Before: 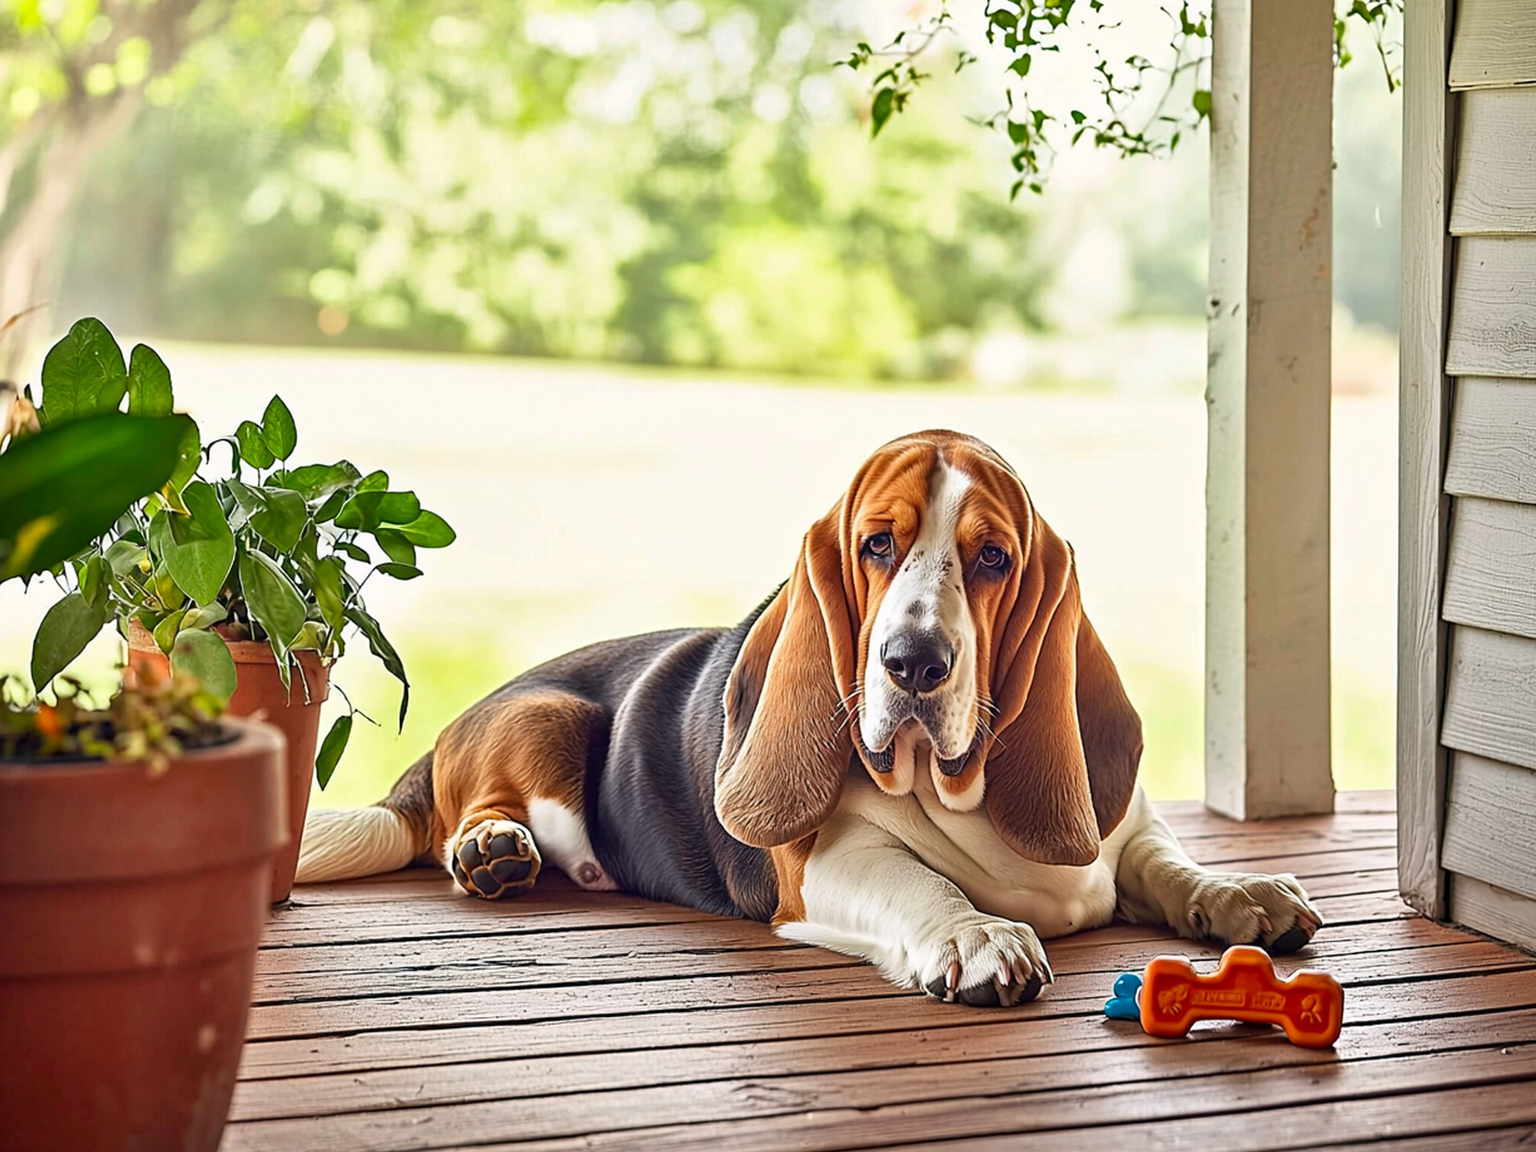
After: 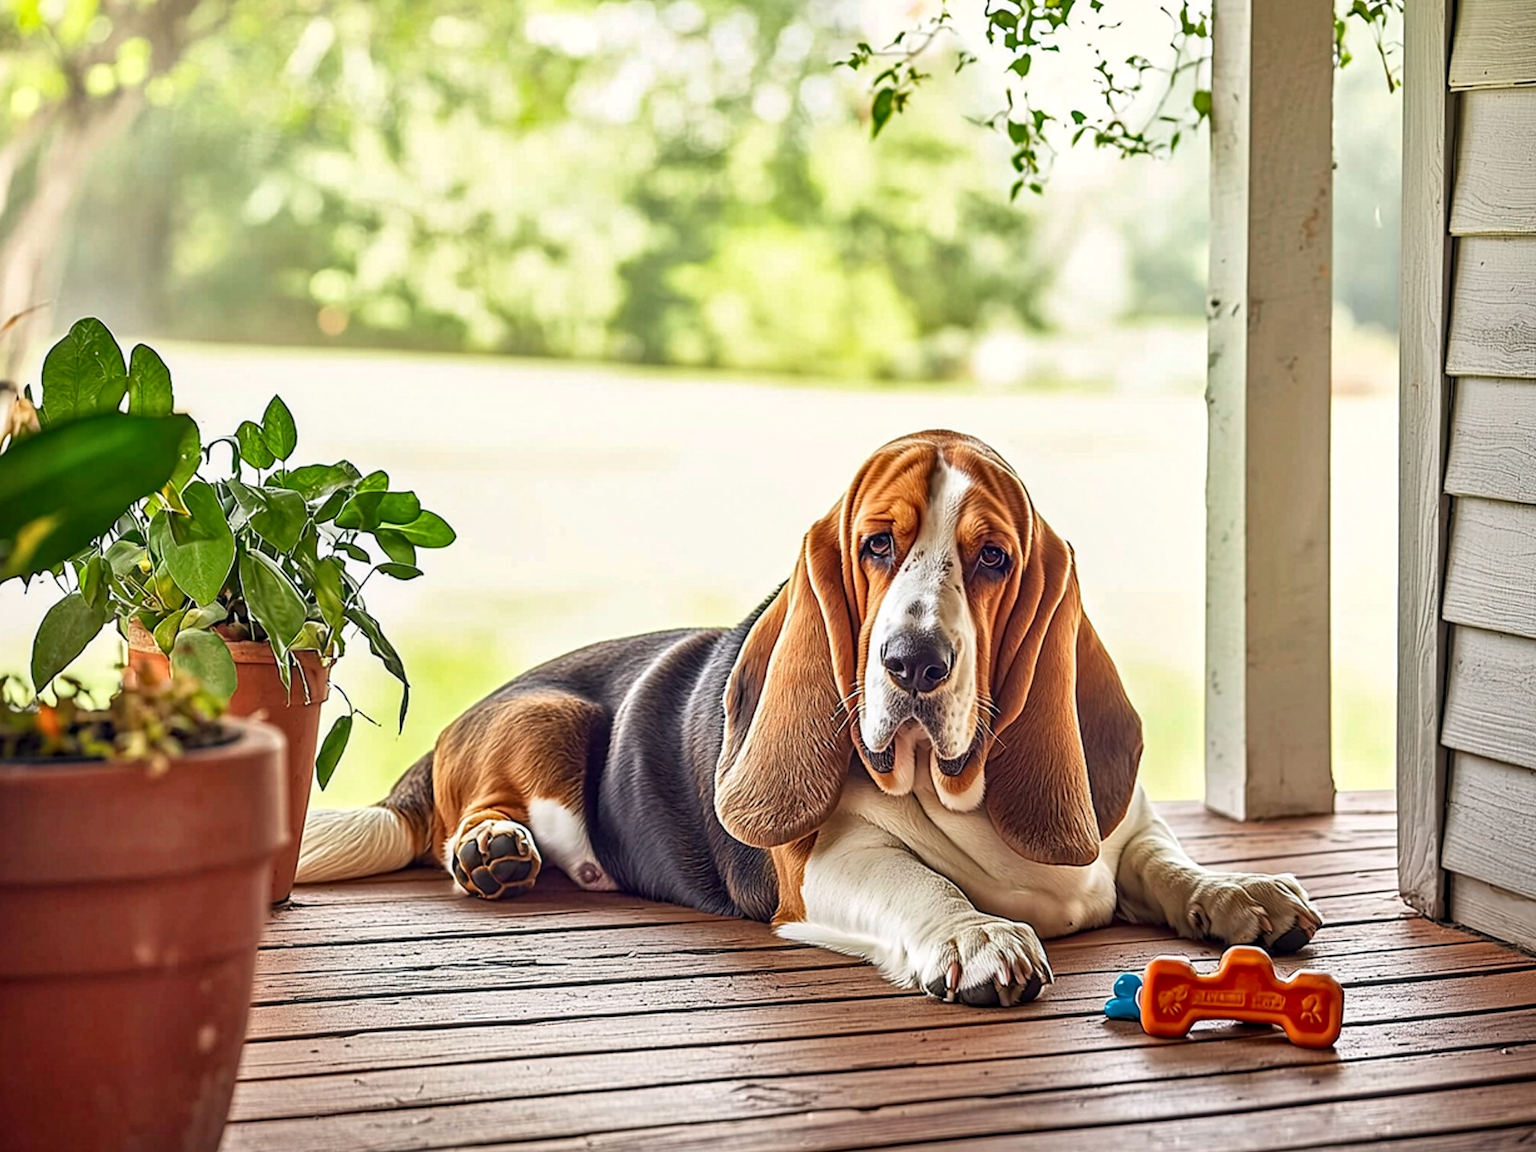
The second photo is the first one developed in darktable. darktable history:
local contrast: on, module defaults
tone equalizer: smoothing diameter 24.9%, edges refinement/feathering 6.95, preserve details guided filter
